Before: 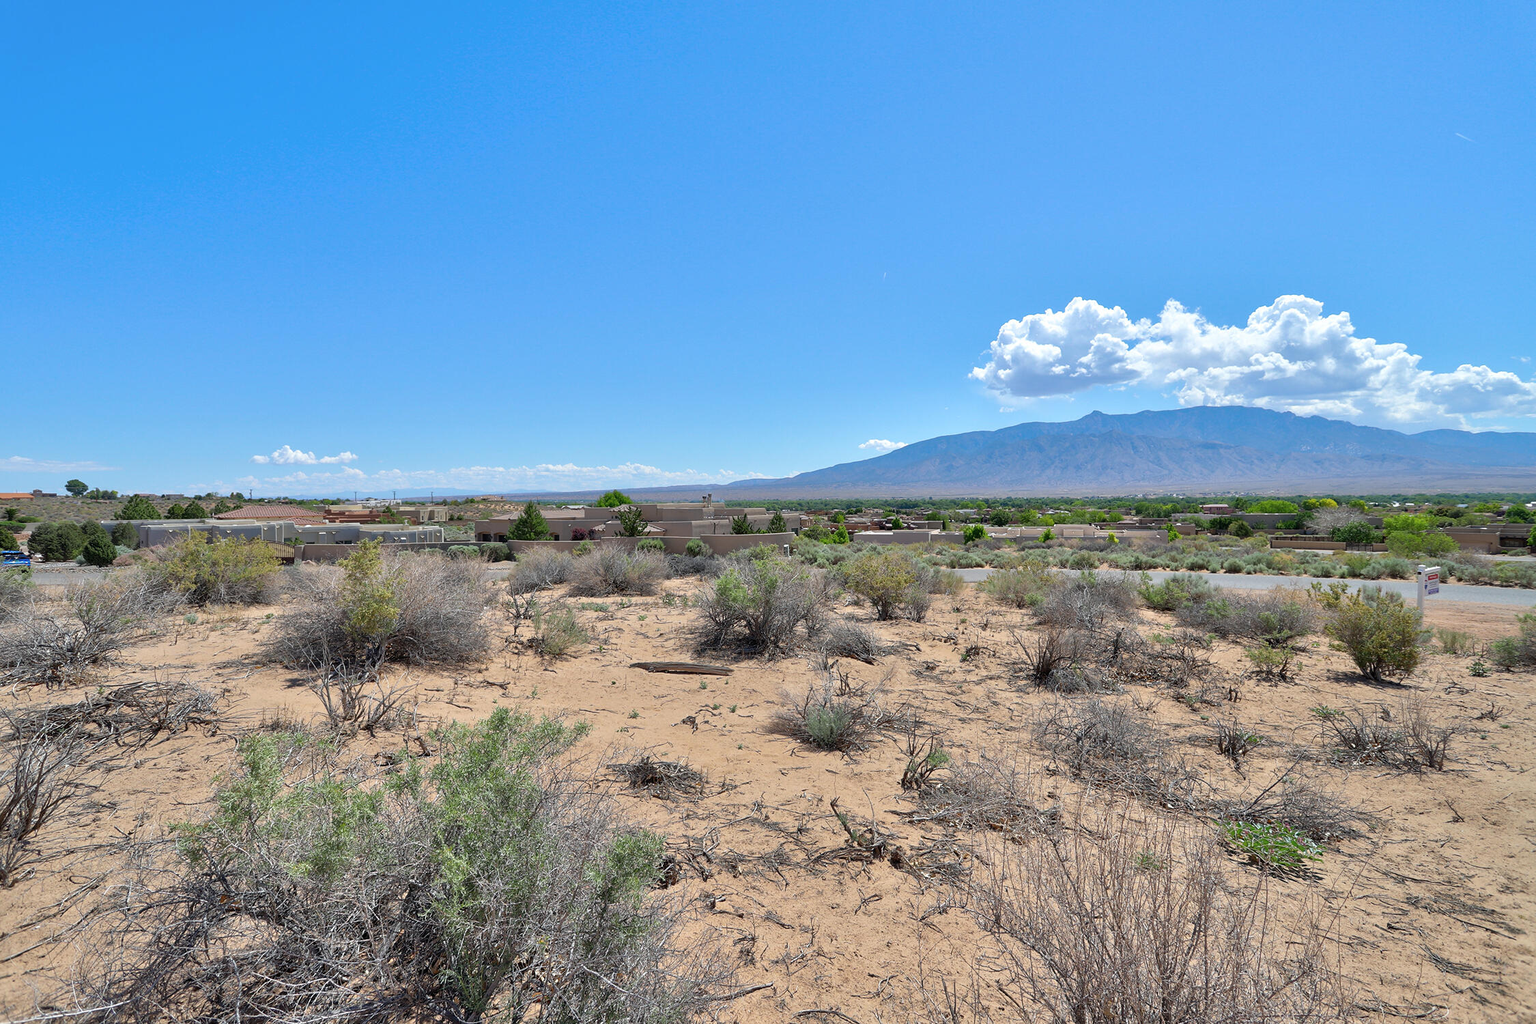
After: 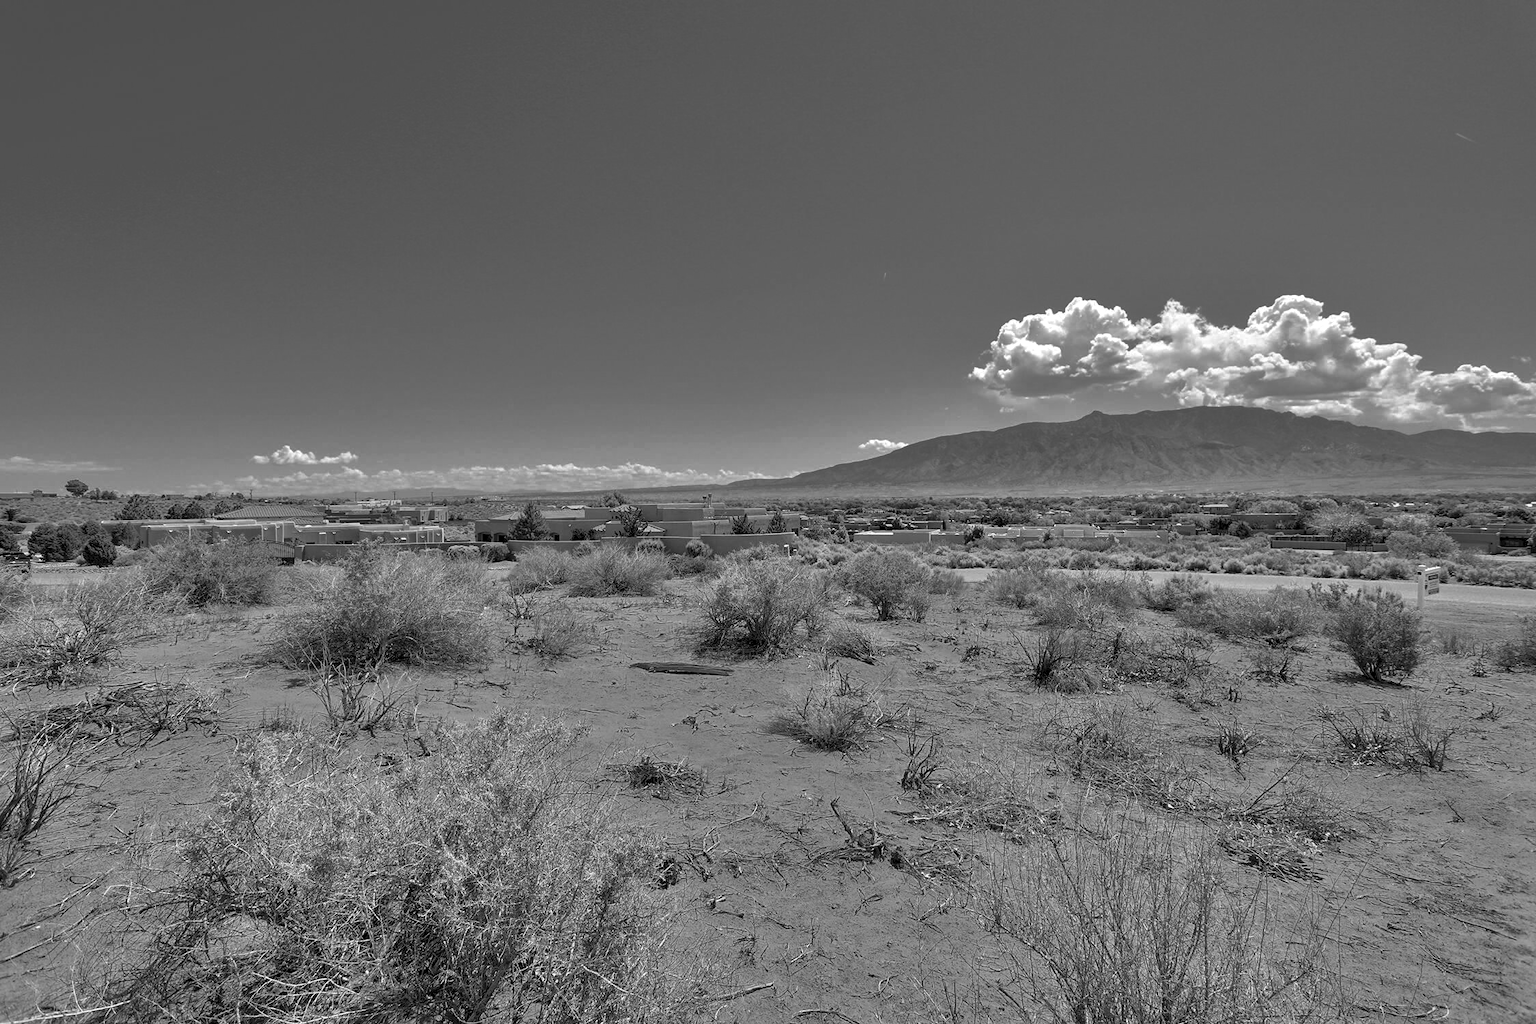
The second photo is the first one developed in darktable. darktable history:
color zones: curves: ch0 [(0.002, 0.429) (0.121, 0.212) (0.198, 0.113) (0.276, 0.344) (0.331, 0.541) (0.41, 0.56) (0.482, 0.289) (0.619, 0.227) (0.721, 0.18) (0.821, 0.435) (0.928, 0.555) (1, 0.587)]; ch1 [(0, 0) (0.143, 0) (0.286, 0) (0.429, 0) (0.571, 0) (0.714, 0) (0.857, 0)]
local contrast: highlights 100%, shadows 100%, detail 131%, midtone range 0.2
